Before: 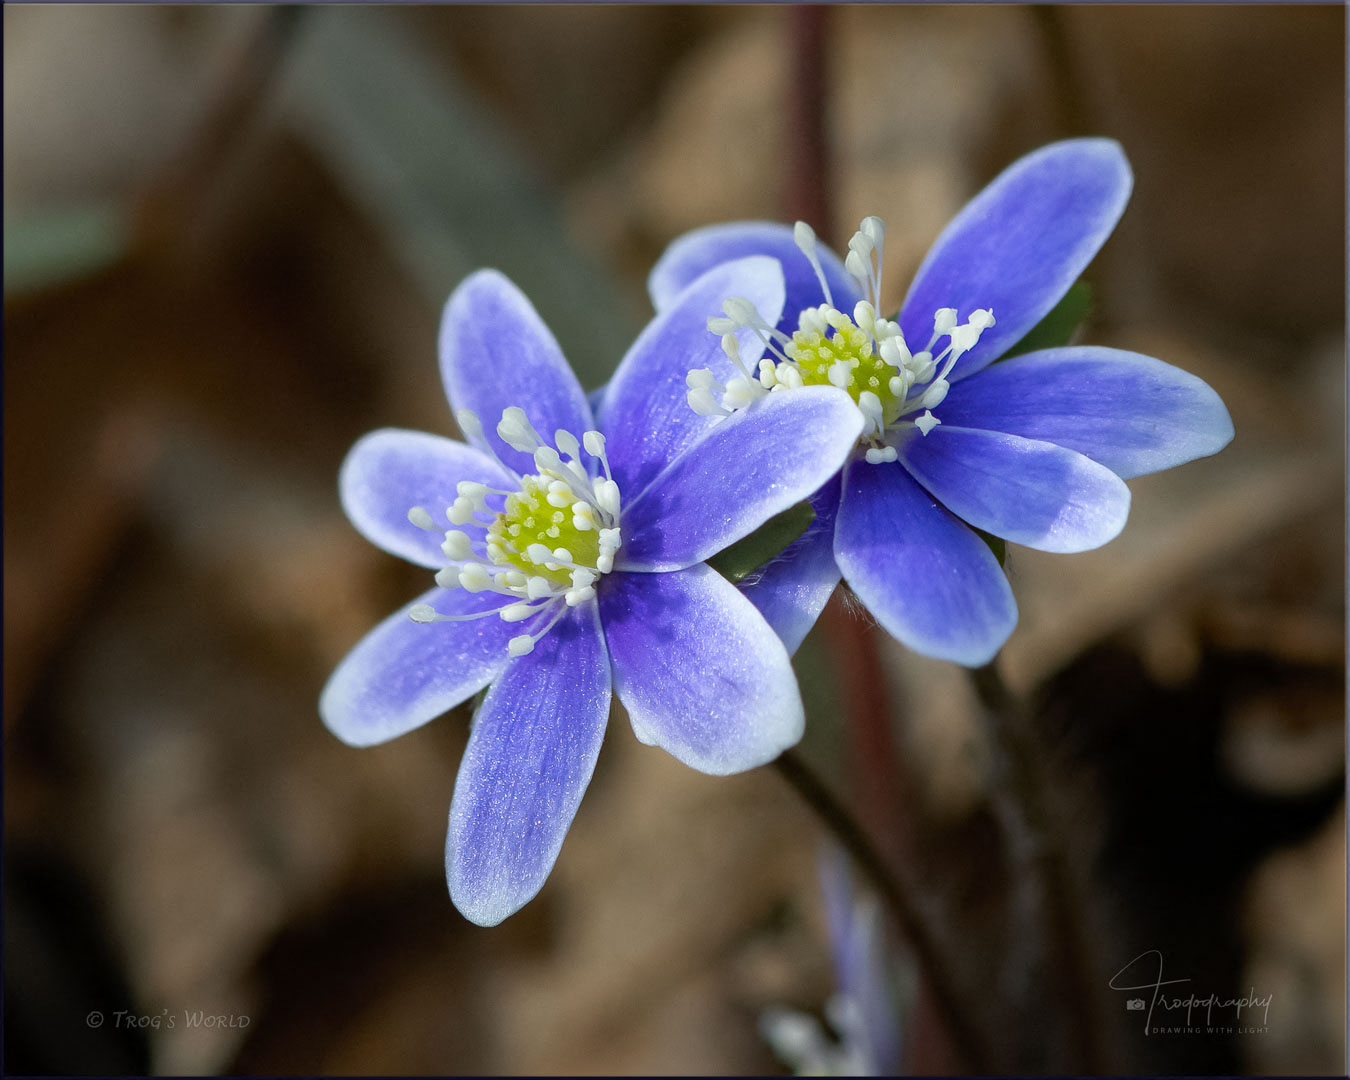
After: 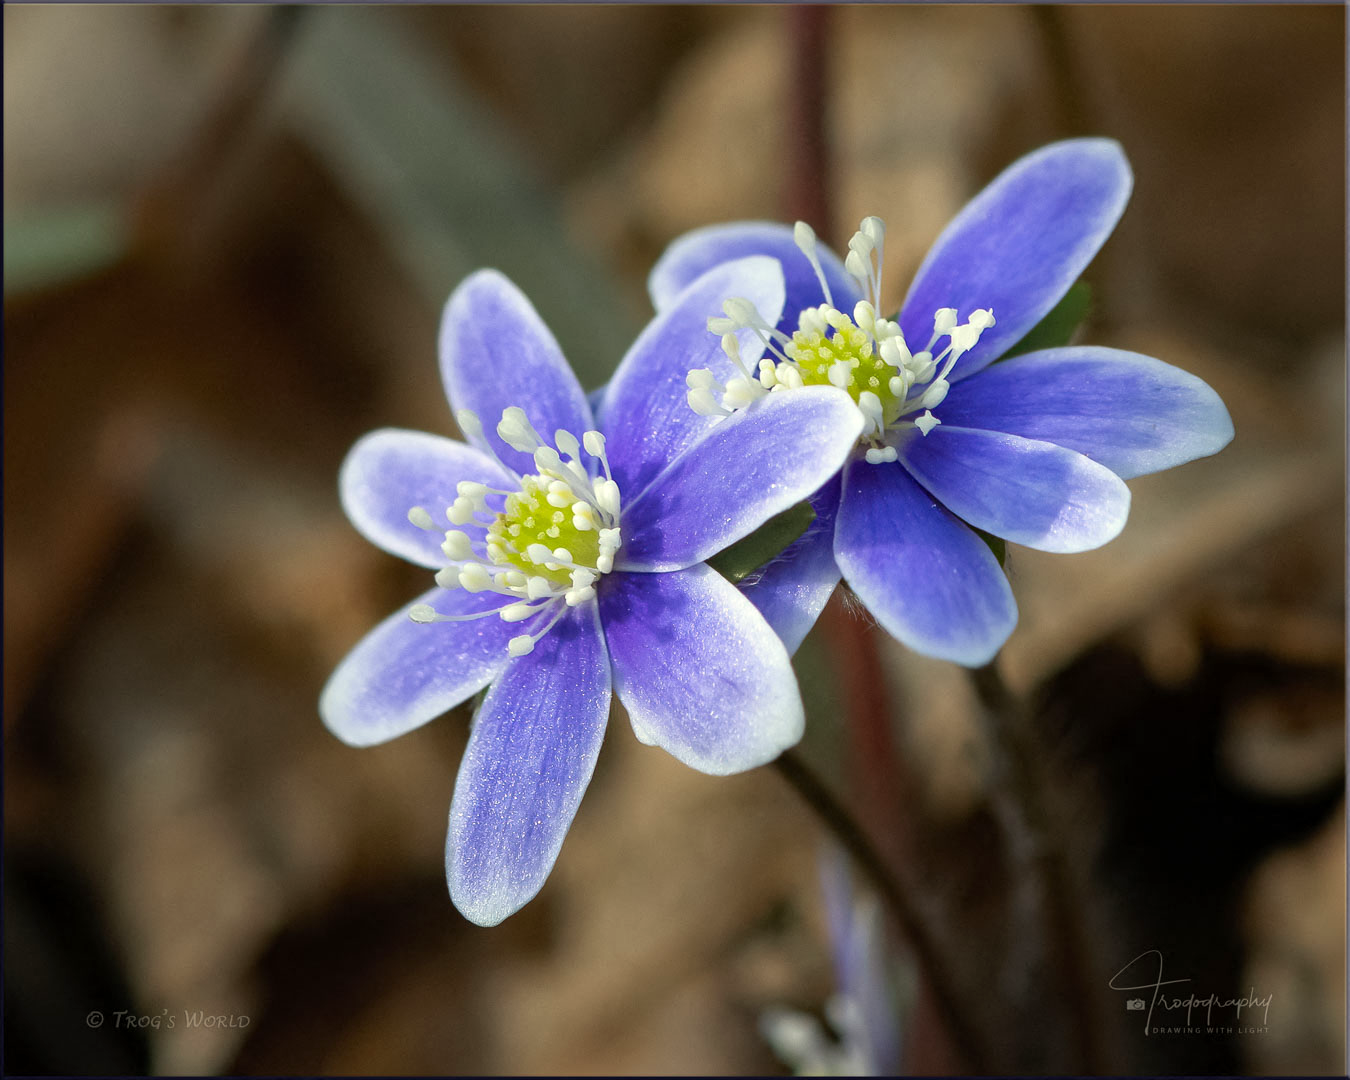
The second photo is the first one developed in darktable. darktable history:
exposure: exposure 0.2 EV, compensate highlight preservation false
white balance: red 1.029, blue 0.92
tone equalizer: on, module defaults
